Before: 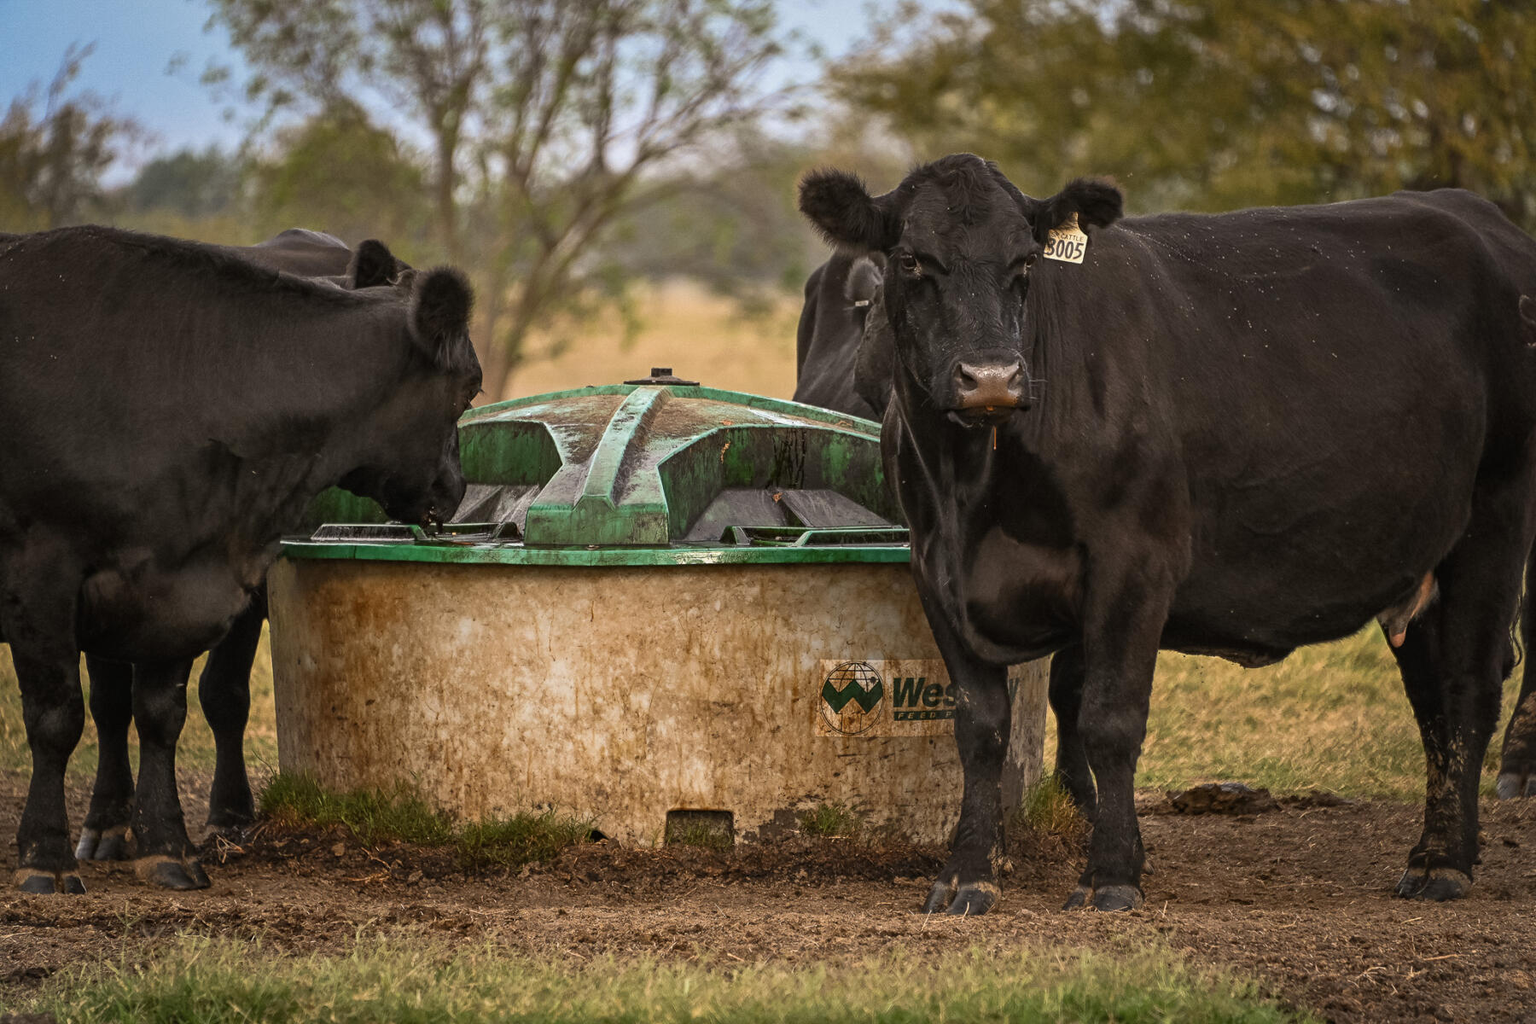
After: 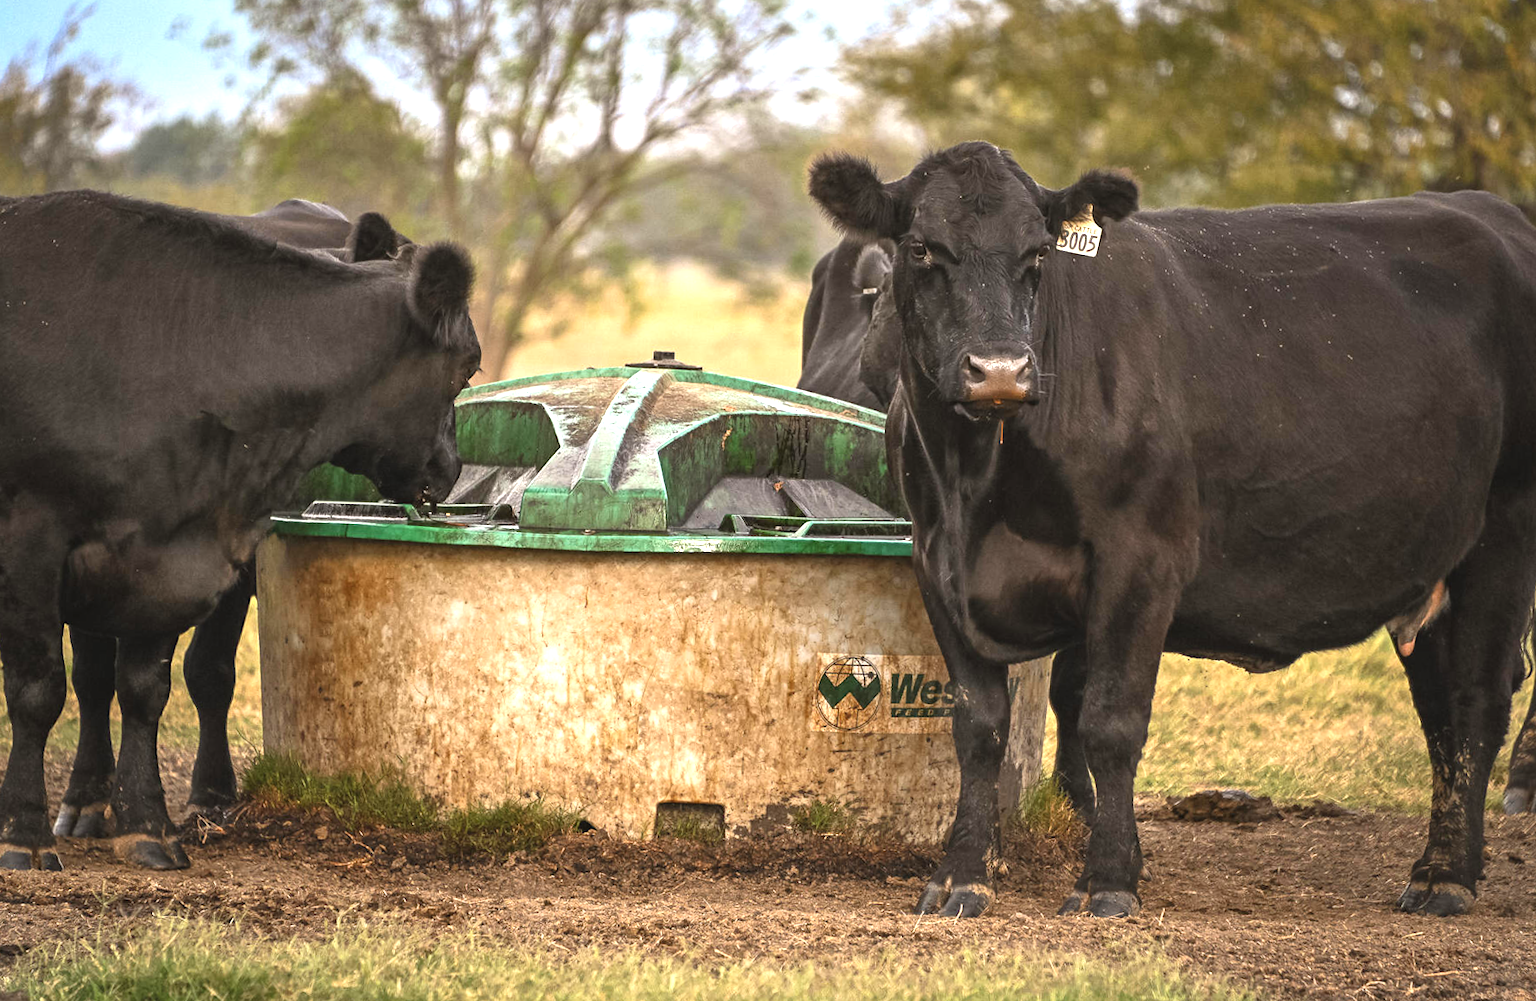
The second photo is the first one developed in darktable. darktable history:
rotate and perspective: rotation 1.57°, crop left 0.018, crop right 0.982, crop top 0.039, crop bottom 0.961
exposure: black level correction -0.002, exposure 1.115 EV, compensate highlight preservation false
